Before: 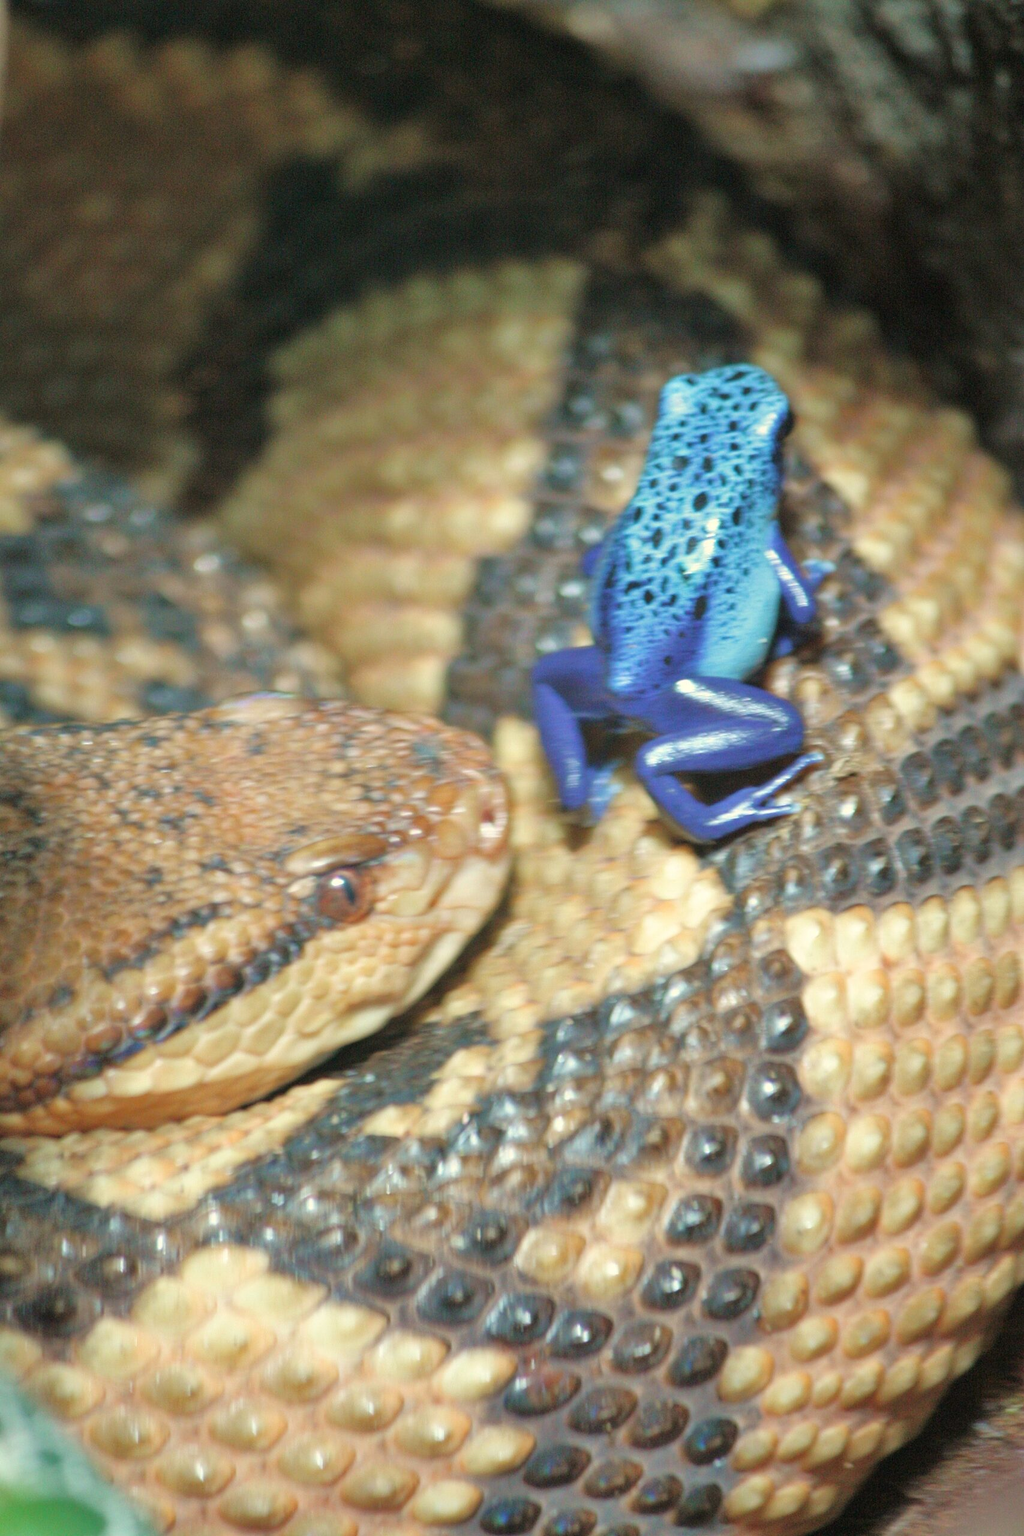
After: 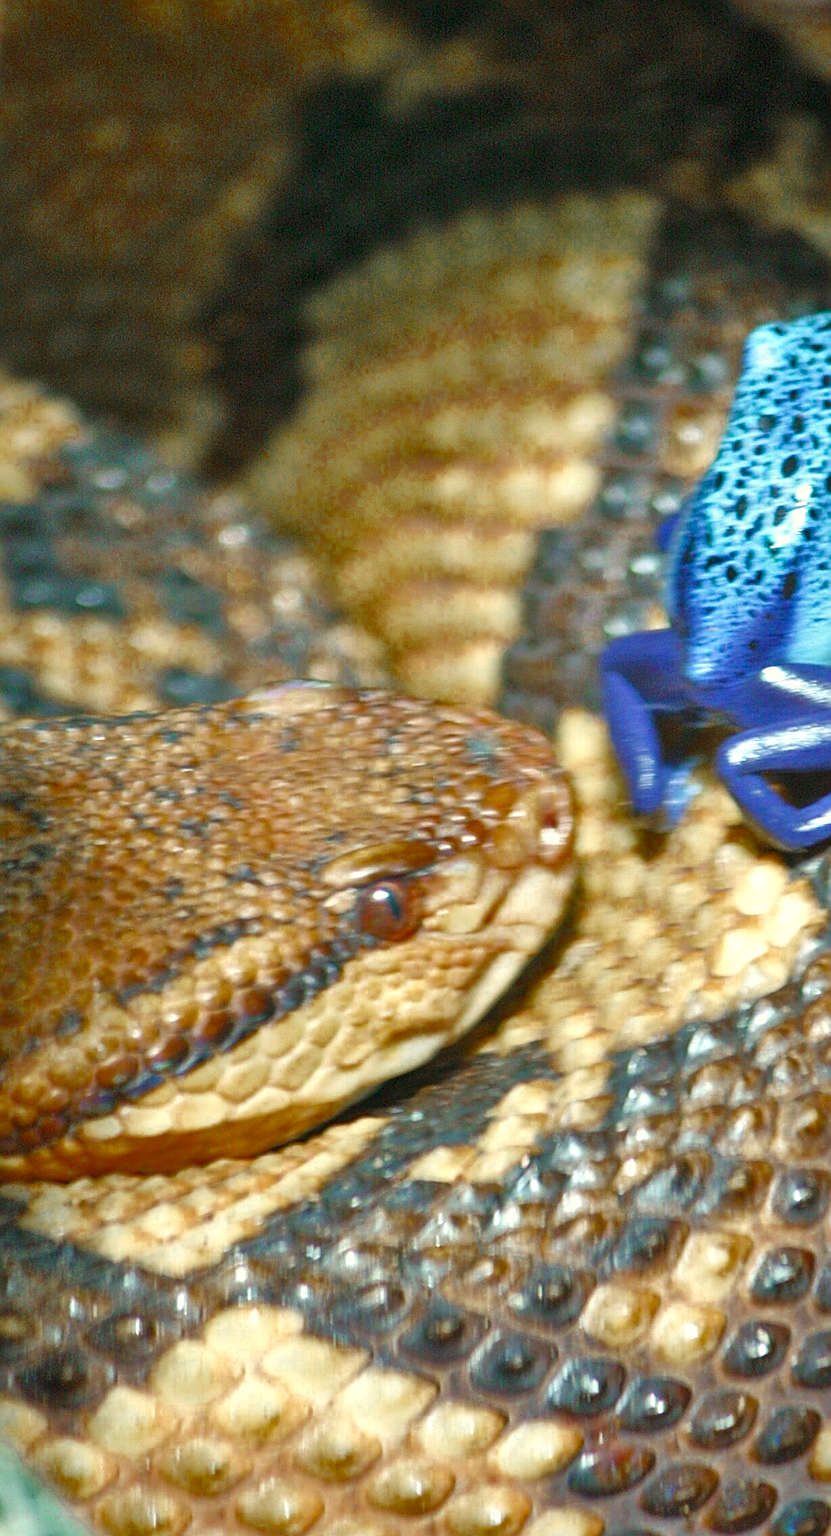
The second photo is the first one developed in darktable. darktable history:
crop: top 5.752%, right 27.89%, bottom 5.521%
color zones: curves: ch0 [(0.11, 0.396) (0.195, 0.36) (0.25, 0.5) (0.303, 0.412) (0.357, 0.544) (0.75, 0.5) (0.967, 0.328)]; ch1 [(0, 0.468) (0.112, 0.512) (0.202, 0.6) (0.25, 0.5) (0.307, 0.352) (0.357, 0.544) (0.75, 0.5) (0.963, 0.524)]
sharpen: radius 2.632, amount 0.675
local contrast: mode bilateral grid, contrast 19, coarseness 51, detail 119%, midtone range 0.2
color calibration: x 0.343, y 0.356, temperature 5096.41 K
color balance rgb: perceptual saturation grading › global saturation 27.255%, perceptual saturation grading › highlights -28.86%, perceptual saturation grading › mid-tones 15.474%, perceptual saturation grading › shadows 33.838%, perceptual brilliance grading › highlights 5.642%, perceptual brilliance grading › shadows -10.159%
shadows and highlights: shadows 20.74, highlights -35.46, soften with gaussian
